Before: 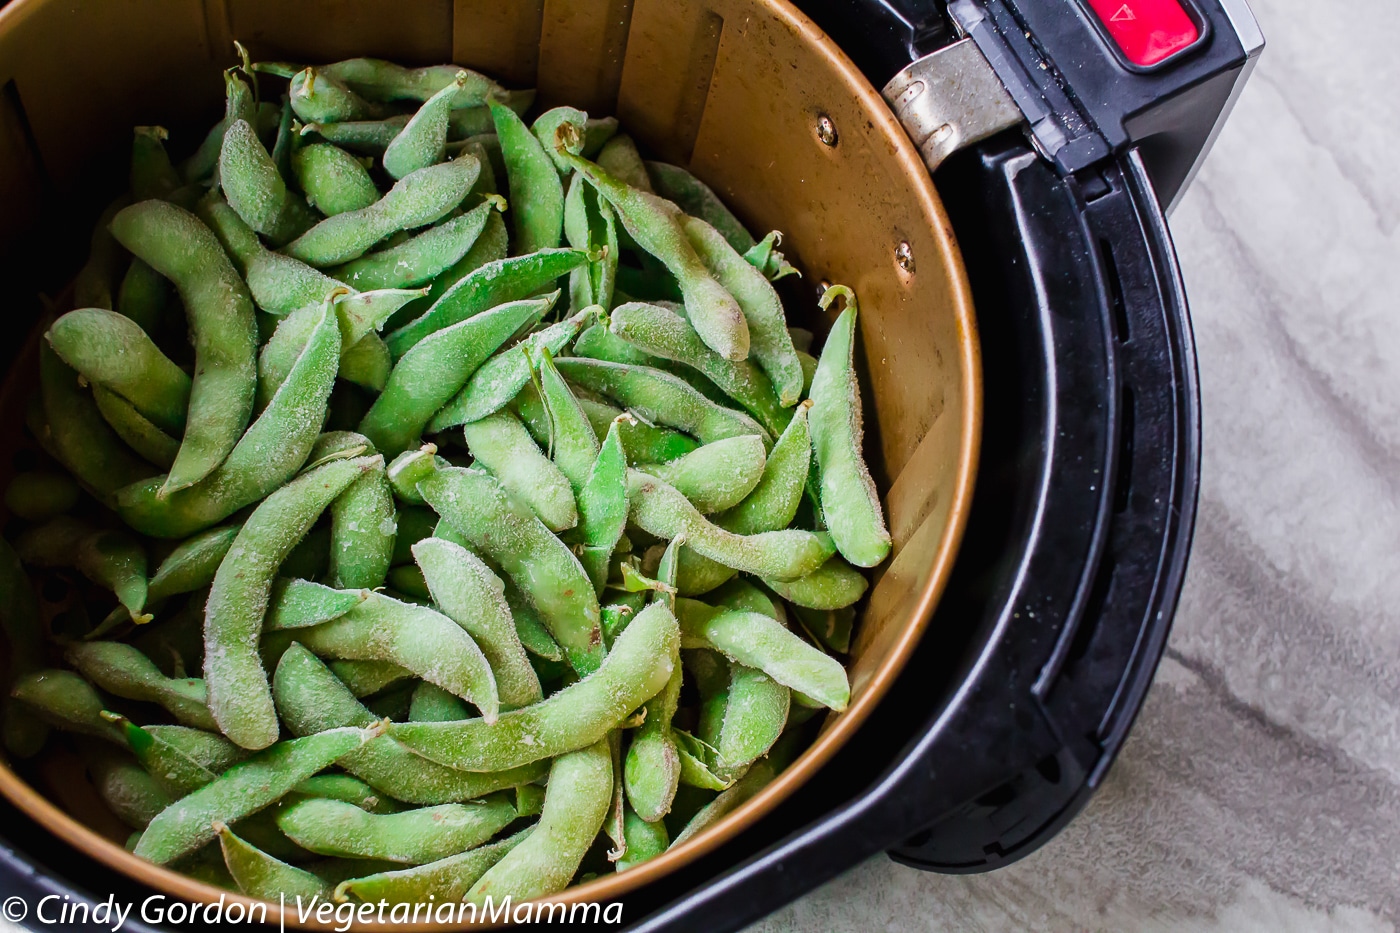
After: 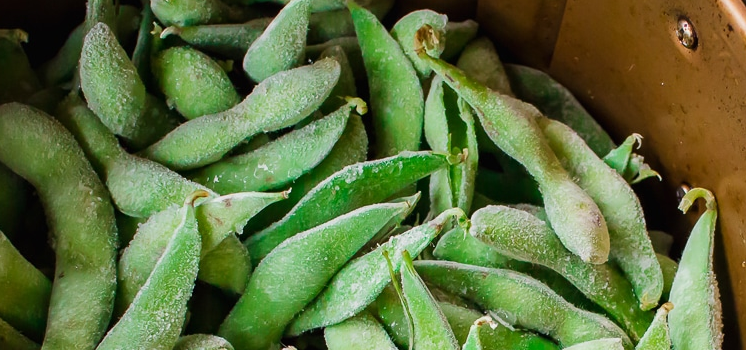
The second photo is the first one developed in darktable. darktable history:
crop: left 10.048%, top 10.501%, right 36.623%, bottom 51.935%
